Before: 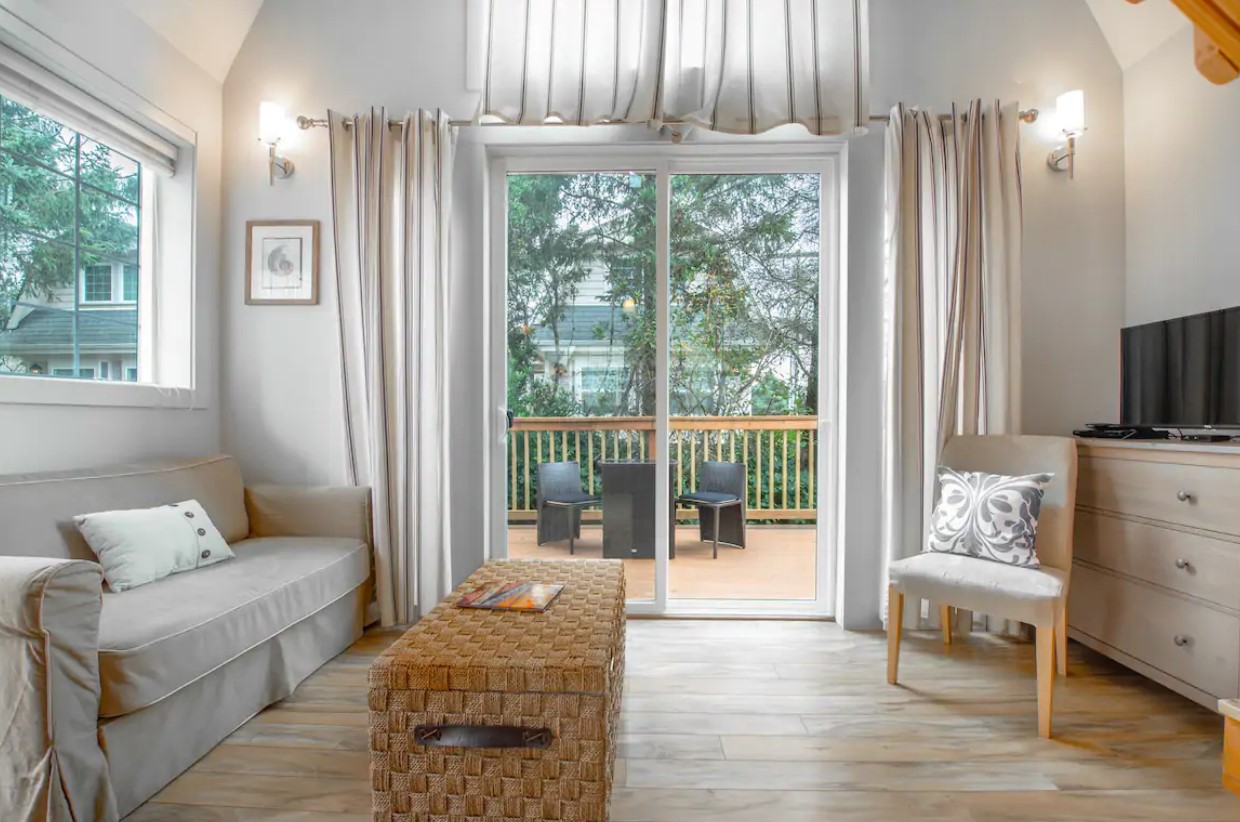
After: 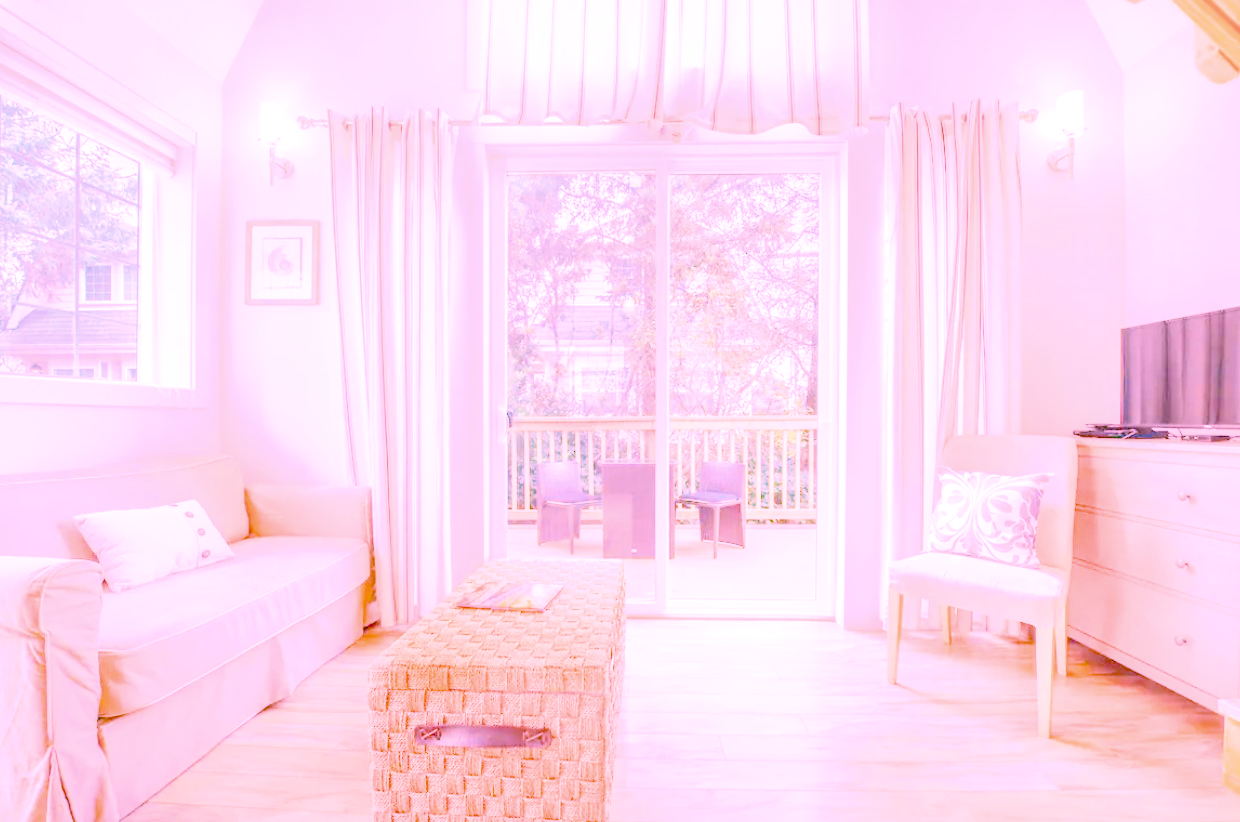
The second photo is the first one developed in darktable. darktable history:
highlight reconstruction: method clip highlights, iterations 1, diameter of reconstruction 64 px
exposure: black level correction 0, exposure 0.7 EV, compensate exposure bias true, compensate highlight preservation false
local contrast: on, module defaults
color balance rgb: linear chroma grading › shadows -2.2%, linear chroma grading › highlights -15%, linear chroma grading › global chroma -10%, linear chroma grading › mid-tones -10%, perceptual saturation grading › global saturation 45%, perceptual saturation grading › highlights -50%, perceptual saturation grading › shadows 30%, perceptual brilliance grading › global brilliance 18%, global vibrance 45%
filmic rgb: black relative exposure -7.65 EV, white relative exposure 4.56 EV, hardness 3.61, color science v6 (2022)
tone equalizer: on, module defaults
white balance: red 2.004, blue 1.654
